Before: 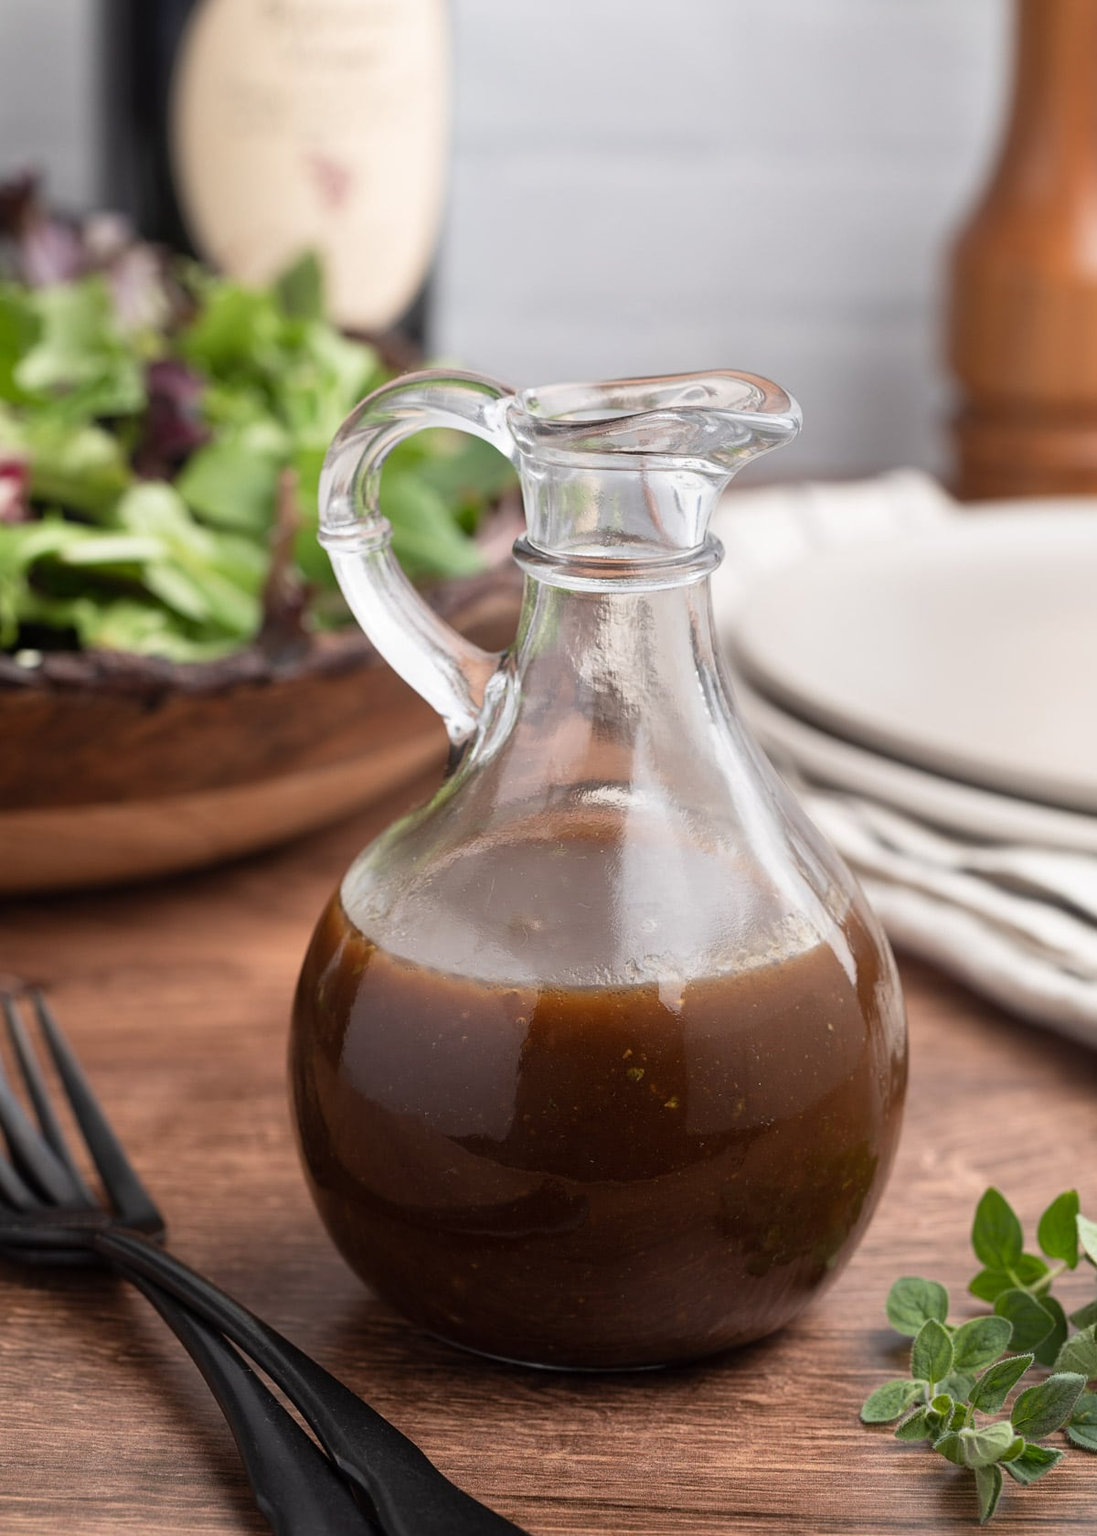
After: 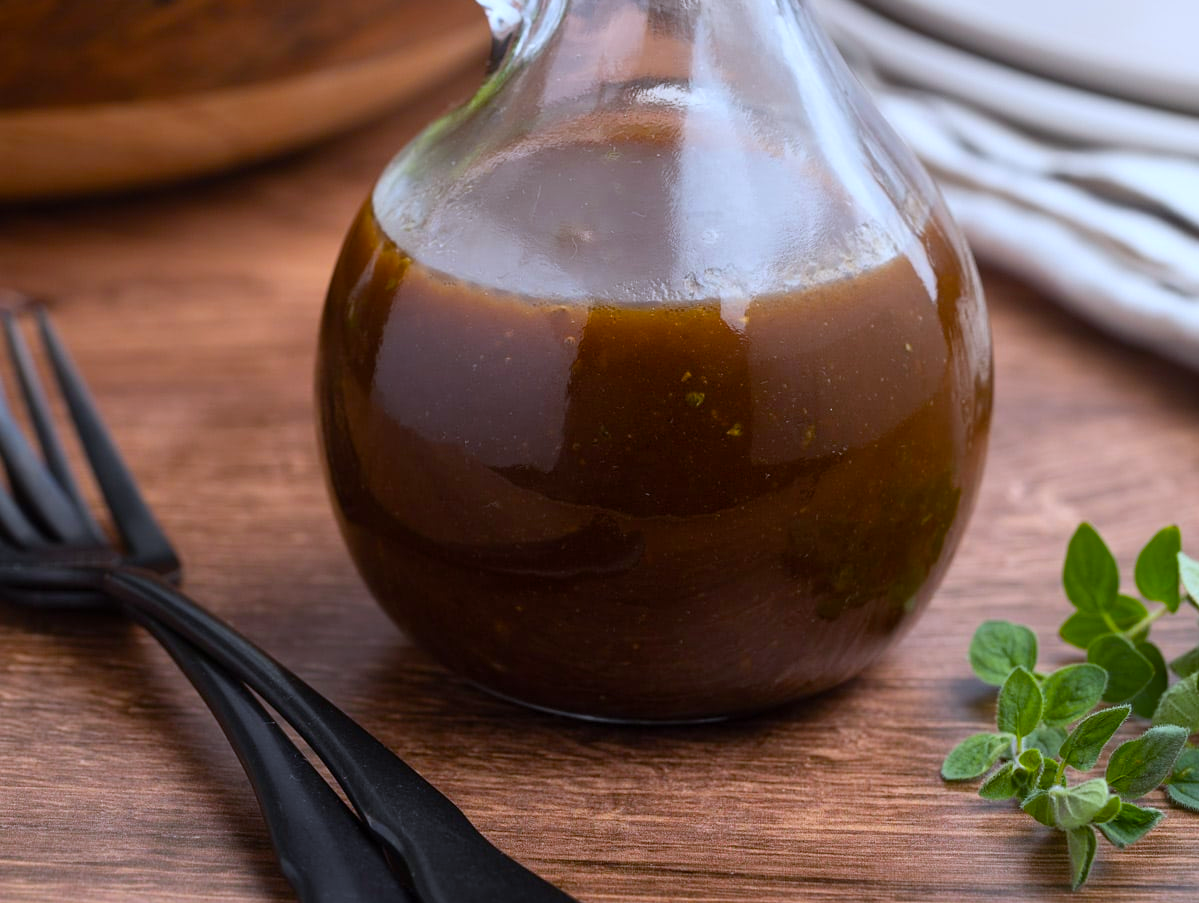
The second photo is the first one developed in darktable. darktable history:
crop and rotate: top 46.237%
color balance rgb: linear chroma grading › global chroma 15%, perceptual saturation grading › global saturation 30%
white balance: red 0.931, blue 1.11
